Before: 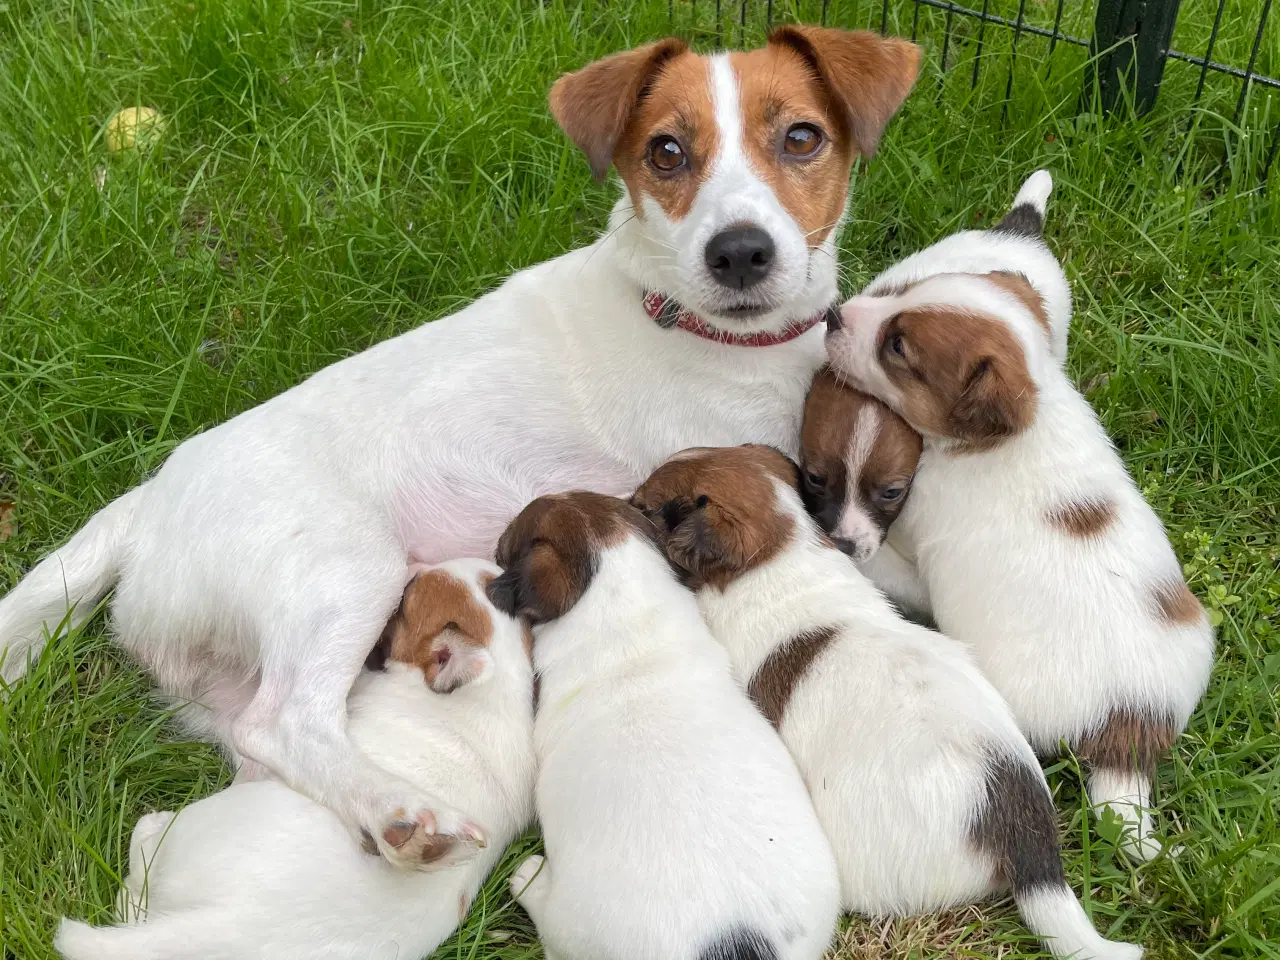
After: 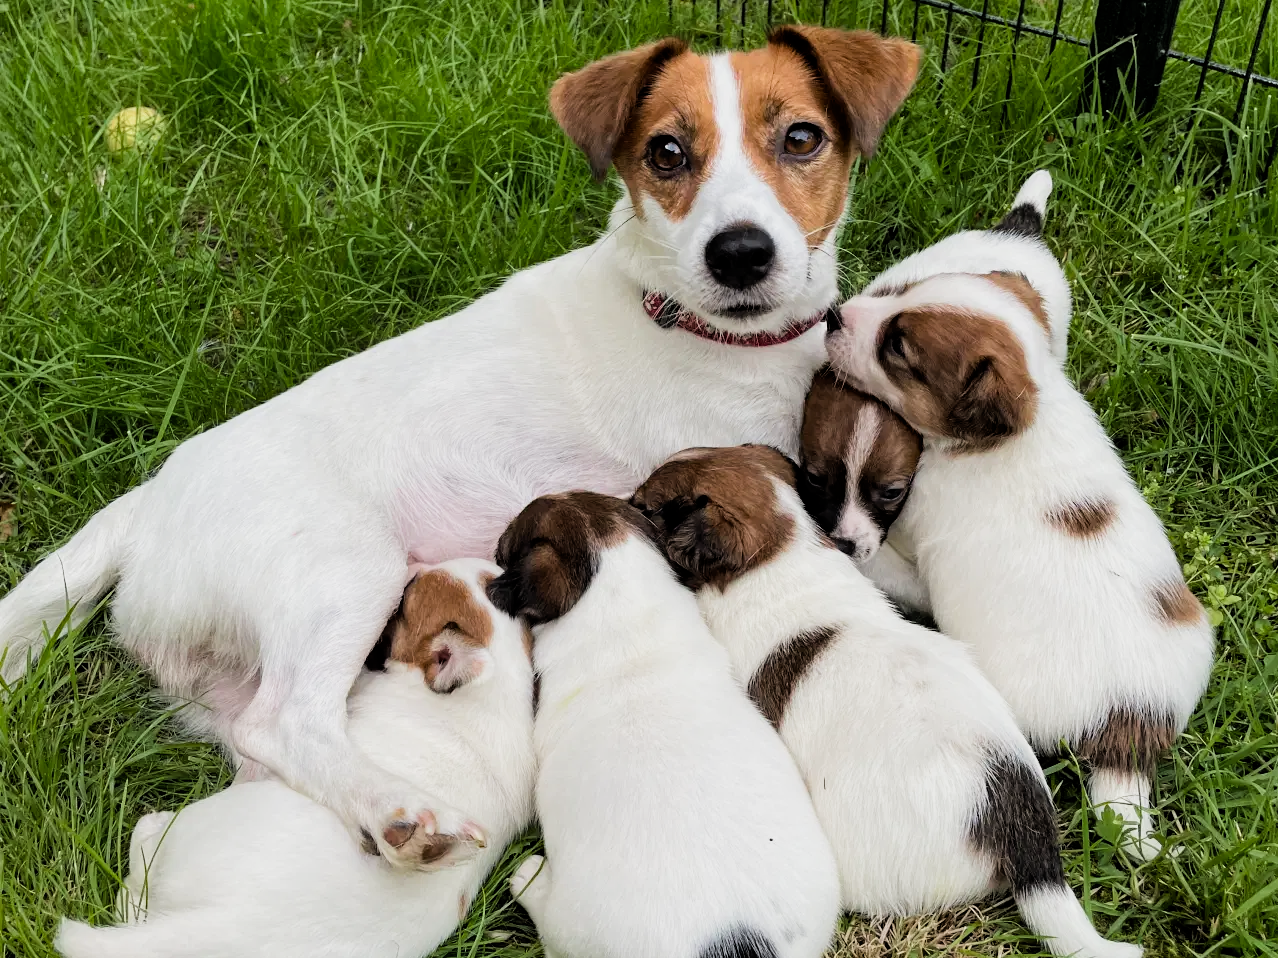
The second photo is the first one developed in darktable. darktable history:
haze removal: strength 0.29, distance 0.25, compatibility mode true, adaptive false
filmic rgb: black relative exposure -5 EV, white relative exposure 3.5 EV, hardness 3.19, contrast 1.4, highlights saturation mix -50%
crop: top 0.05%, bottom 0.098%
